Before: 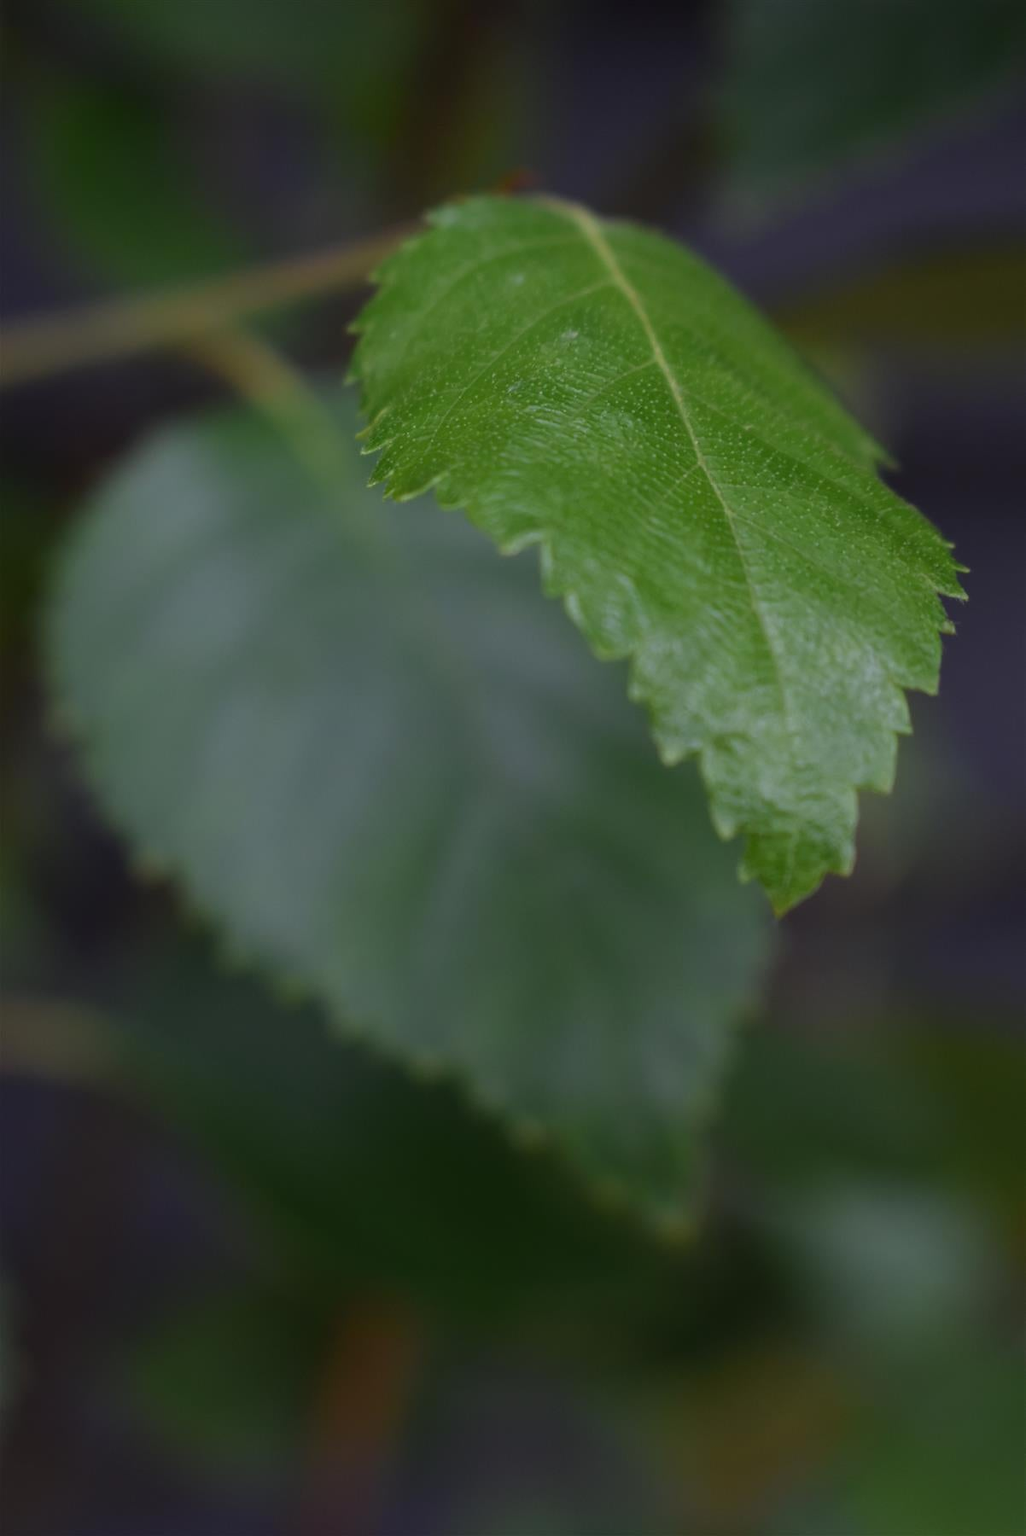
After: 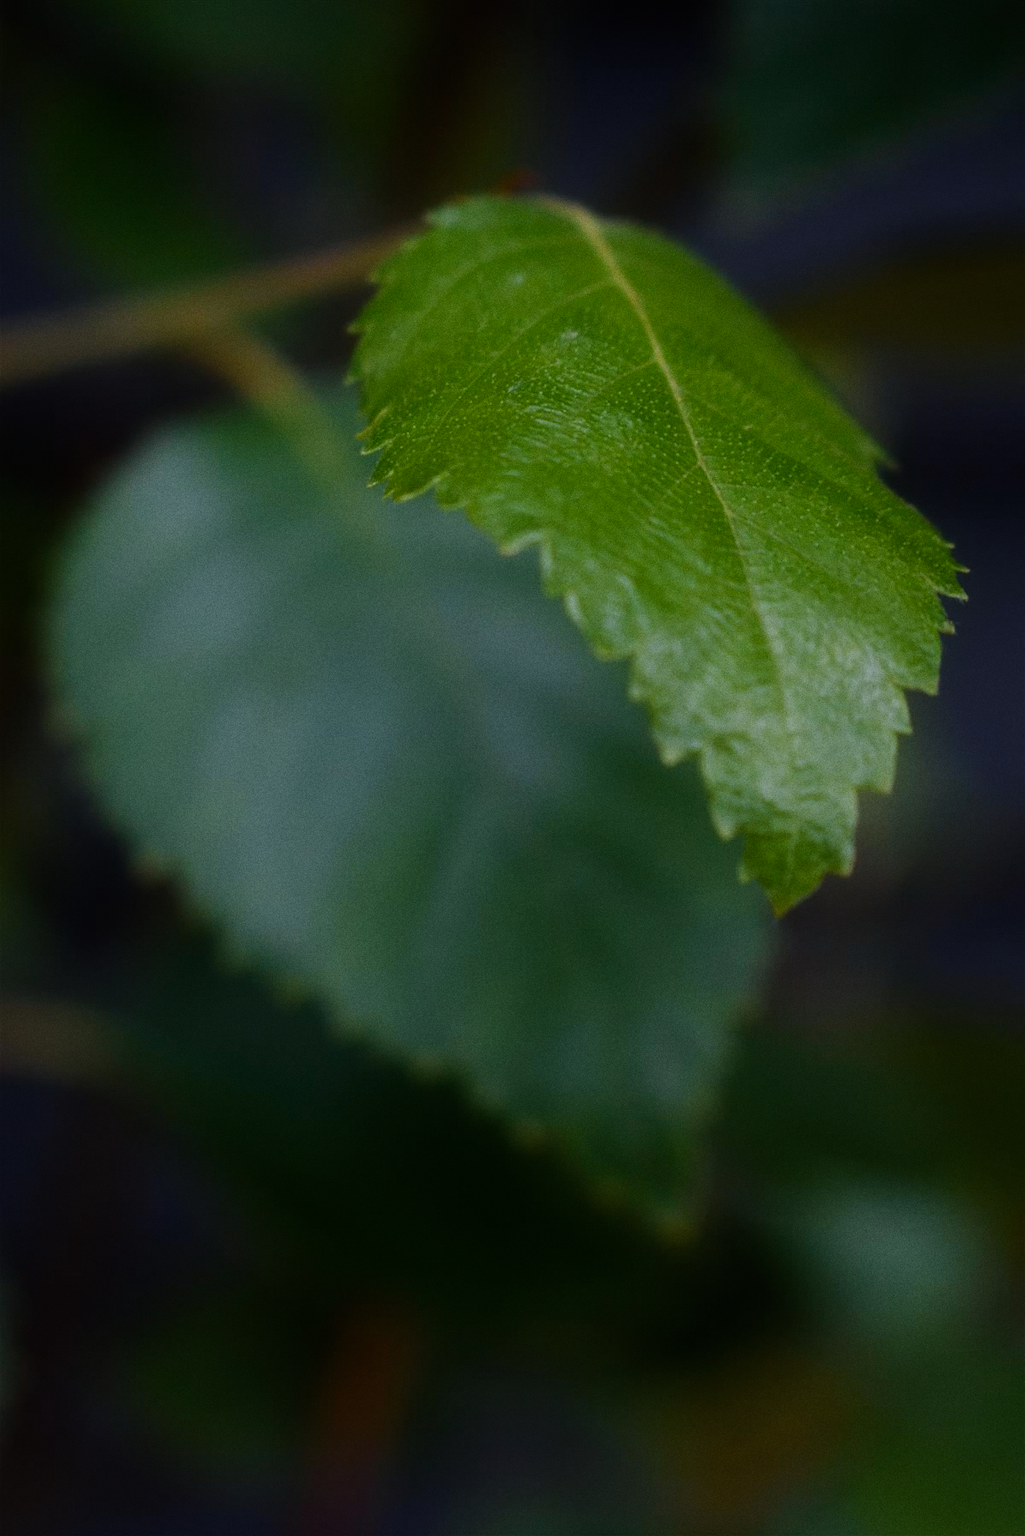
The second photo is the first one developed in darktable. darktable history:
rgb primaries: red hue -0.035, red purity 1.02, green hue 0.052, green purity 0.95, blue hue -0.122, blue purity 0.95
color balance rgb: shadows lift › chroma 2%, shadows lift › hue 217.2°, power › chroma 0.25%, power › hue 60°, highlights gain › chroma 1.5%, highlights gain › hue 309.6°, global offset › luminance -0.25%, perceptual saturation grading › global saturation 15%, global vibrance 15%
sigmoid: contrast 1.7
grain "film": coarseness 0.09 ISO
contrast equalizer: octaves 7, y [[0.6 ×6], [0.55 ×6], [0 ×6], [0 ×6], [0 ×6]], mix -0.3
diffuse or sharpen "bloom 20%": radius span 32, 1st order speed 50%, 2nd order speed 50%, 3rd order speed 50%, 4th order speed 50% | blend: blend mode normal, opacity 20%; mask: uniform (no mask)
